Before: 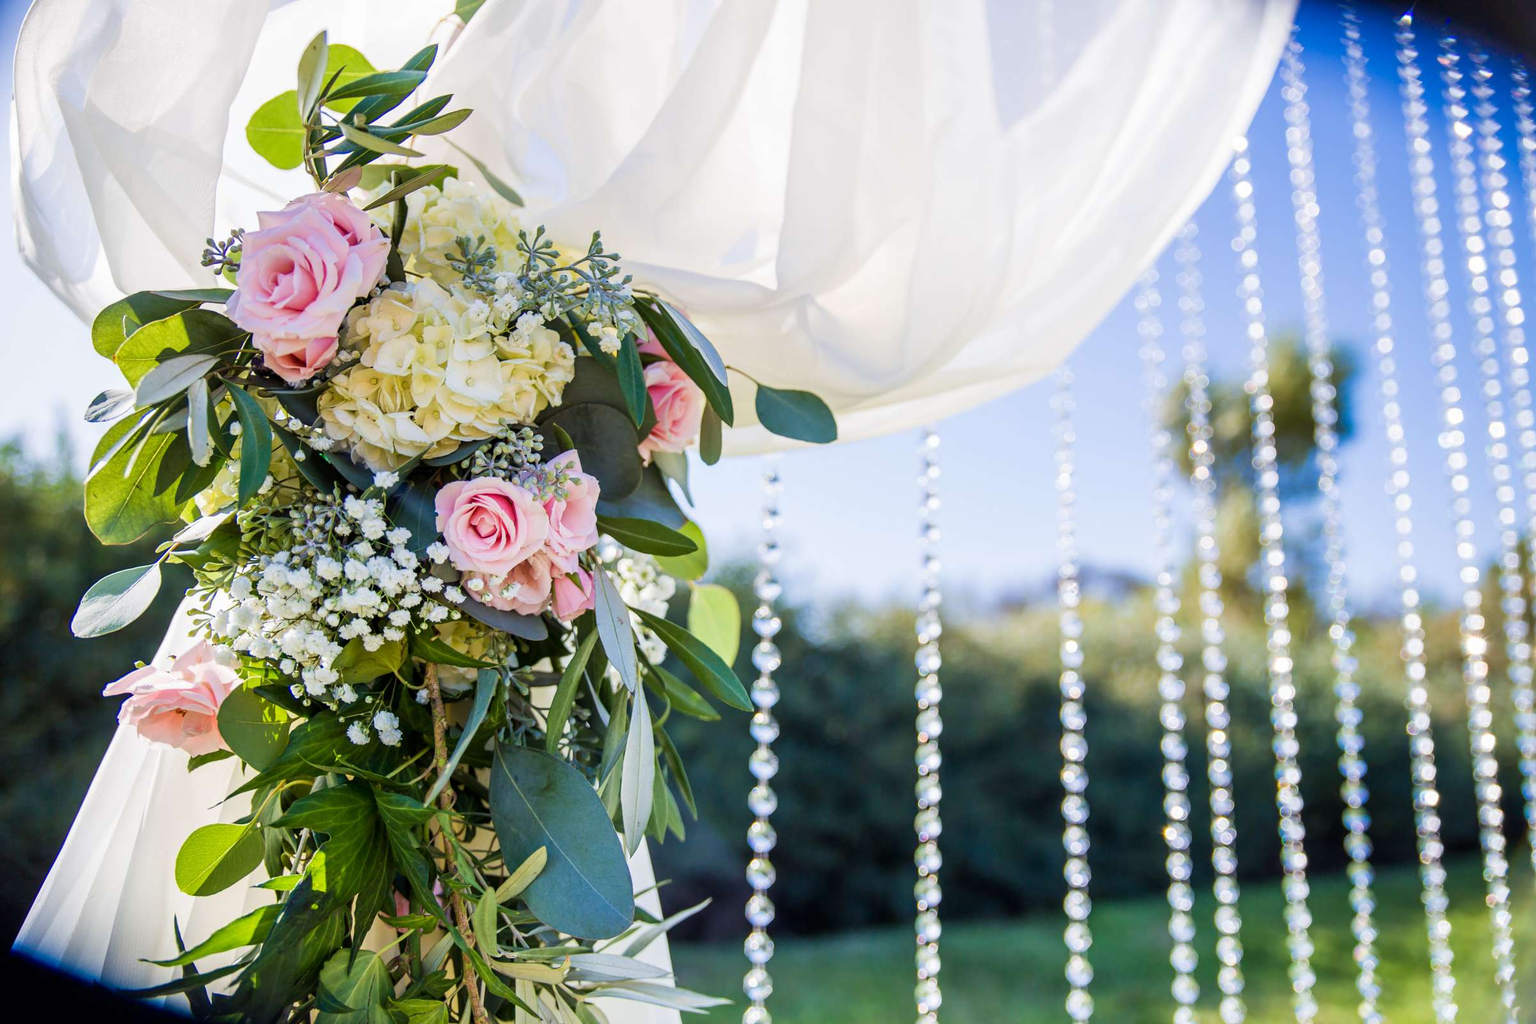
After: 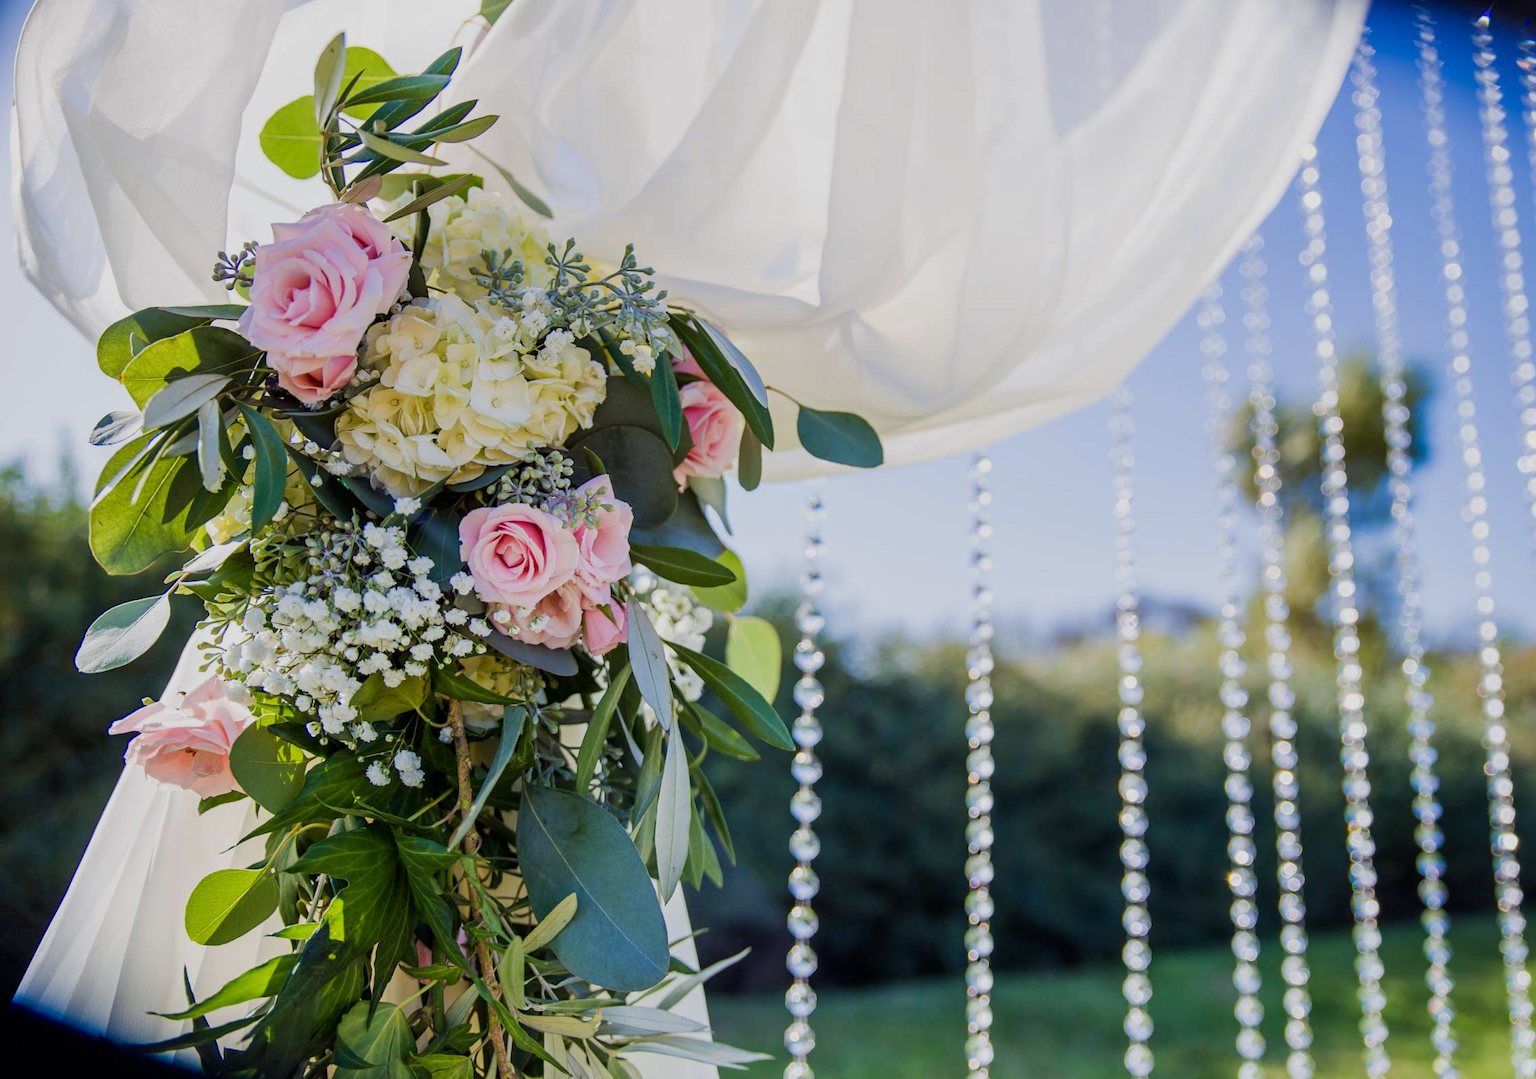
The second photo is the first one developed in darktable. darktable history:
crop and rotate: left 0%, right 5.193%
tone equalizer: edges refinement/feathering 500, mask exposure compensation -1.57 EV, preserve details no
exposure: exposure -0.43 EV, compensate highlight preservation false
